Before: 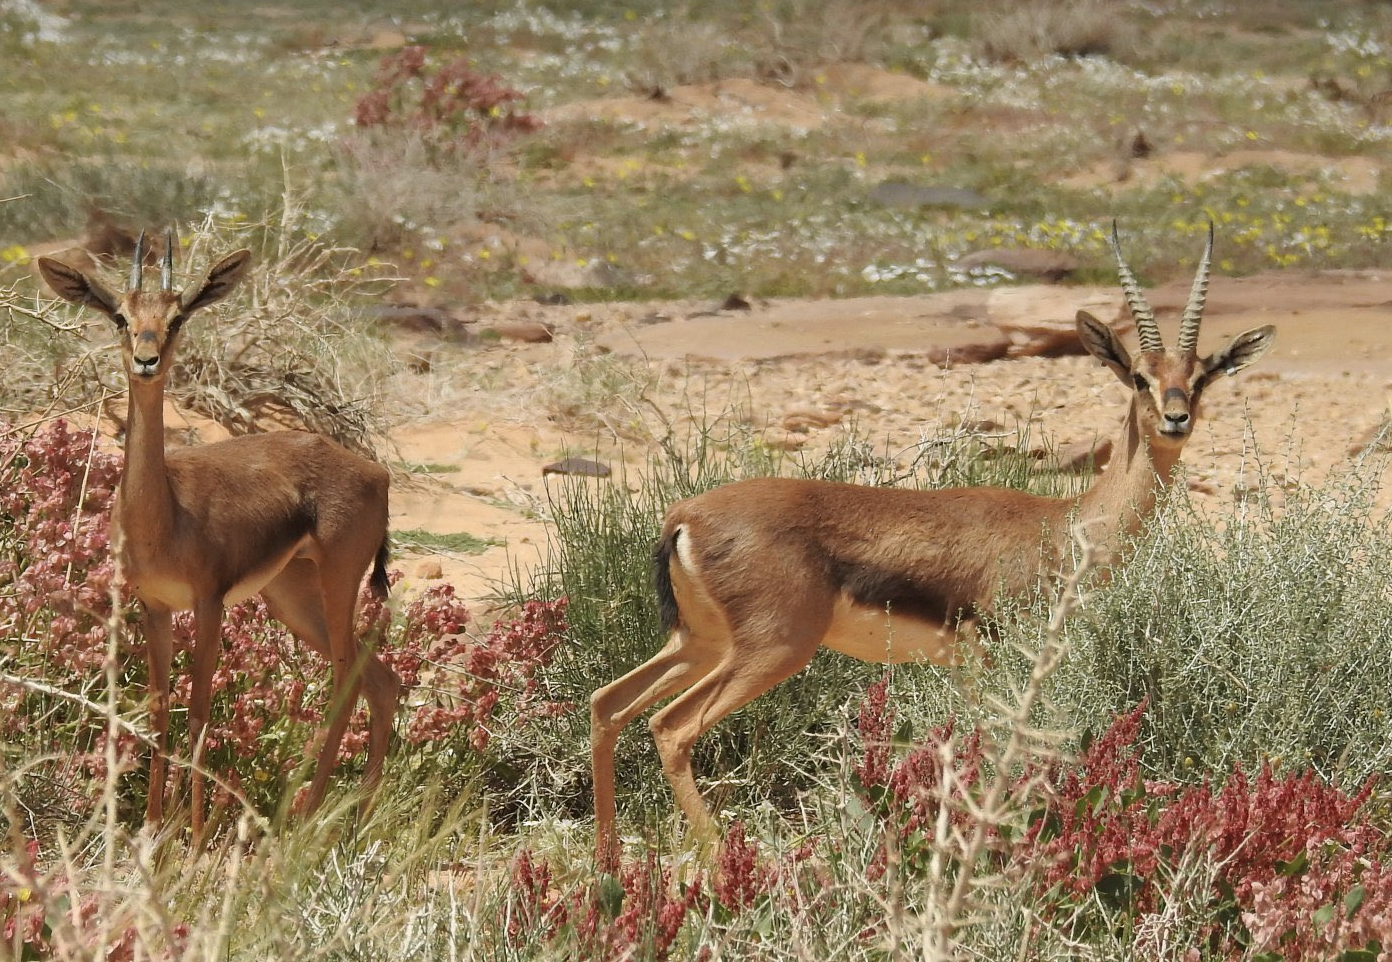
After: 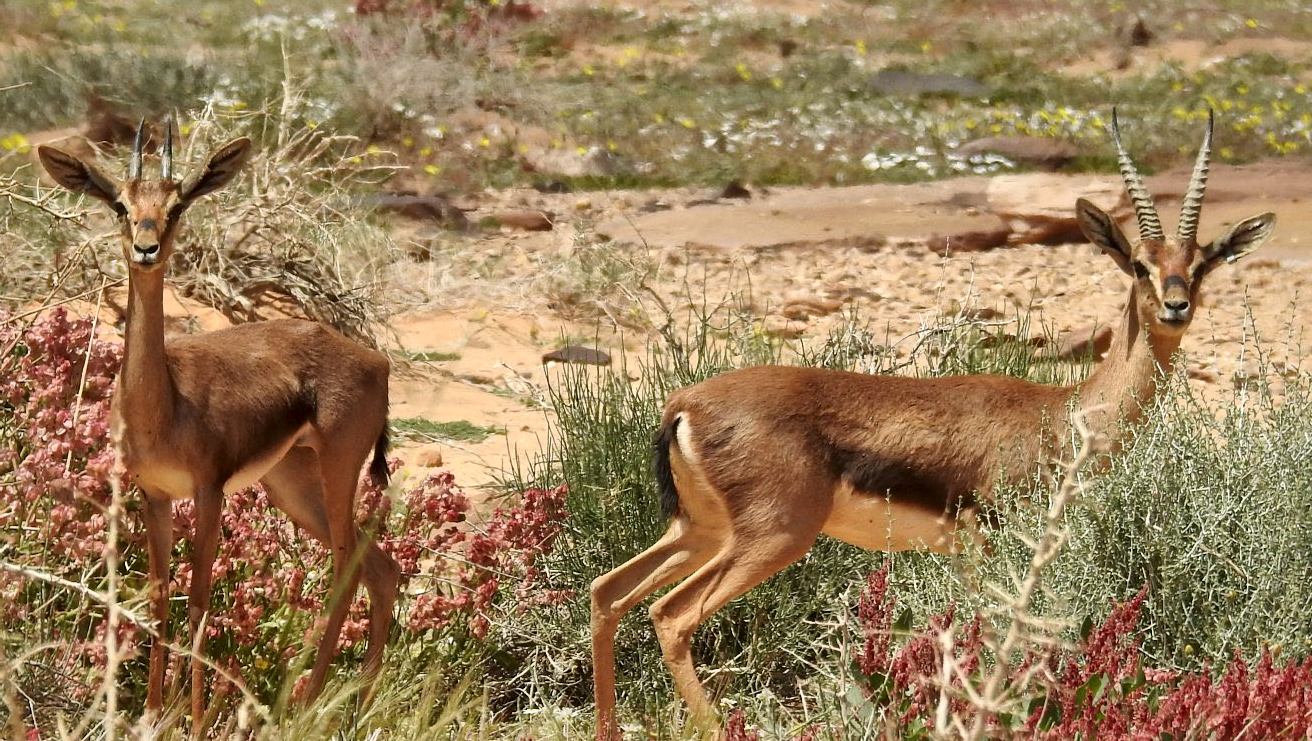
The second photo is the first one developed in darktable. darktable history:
crop and rotate: angle 0.03°, top 11.643%, right 5.651%, bottom 11.189%
local contrast: mode bilateral grid, contrast 20, coarseness 50, detail 171%, midtone range 0.2
